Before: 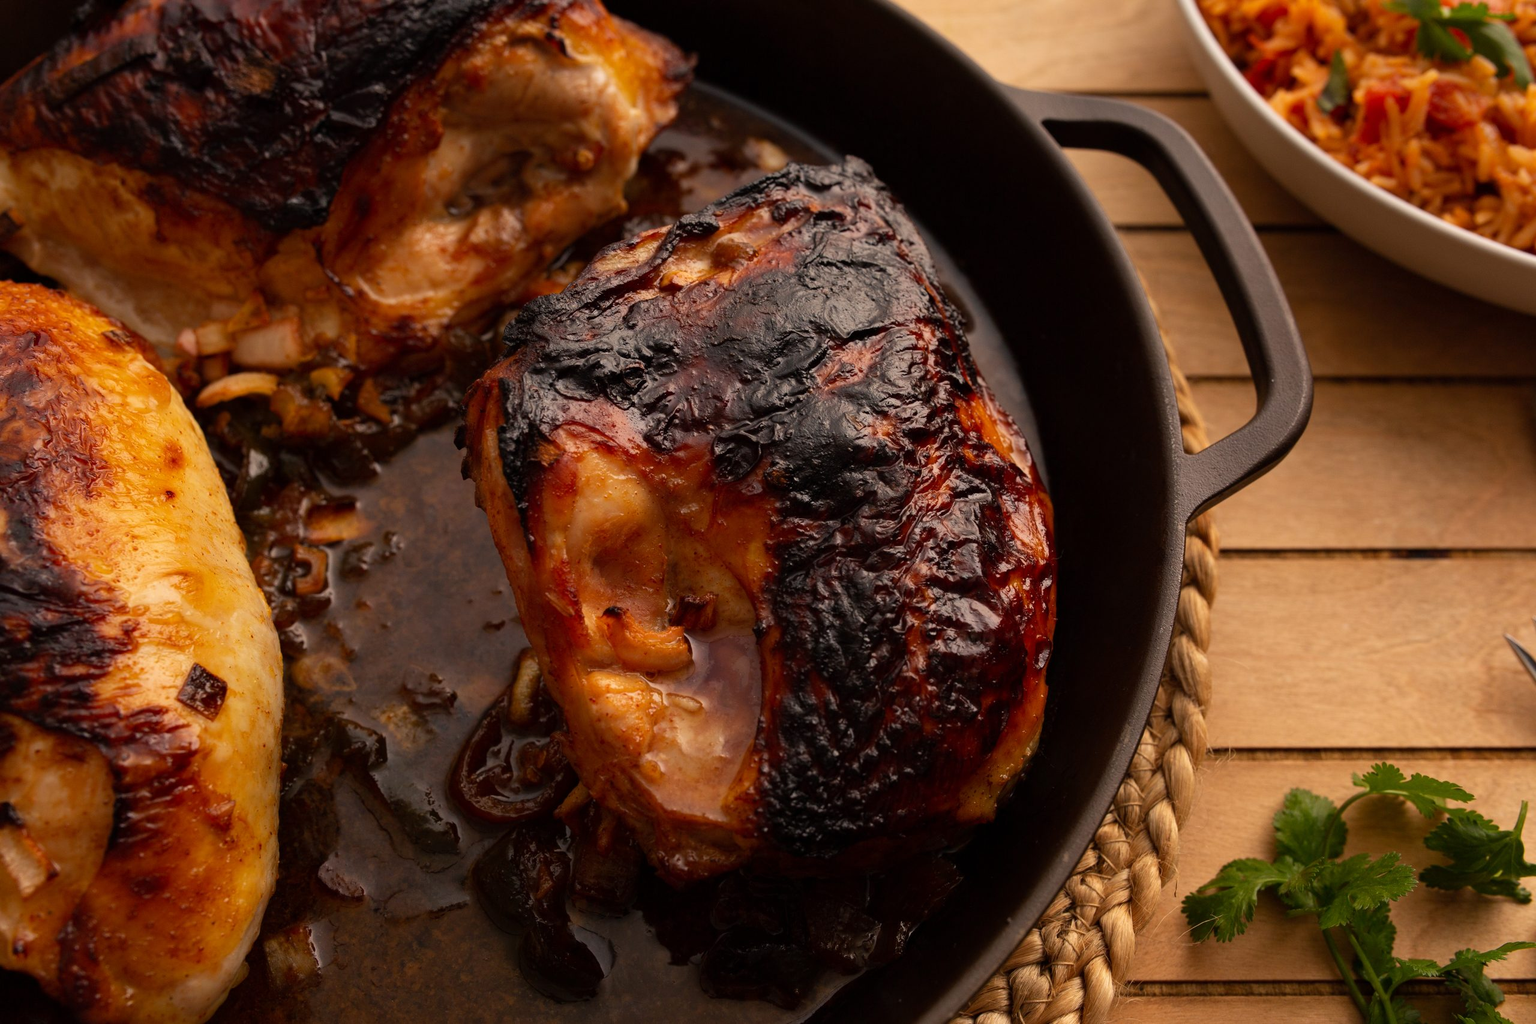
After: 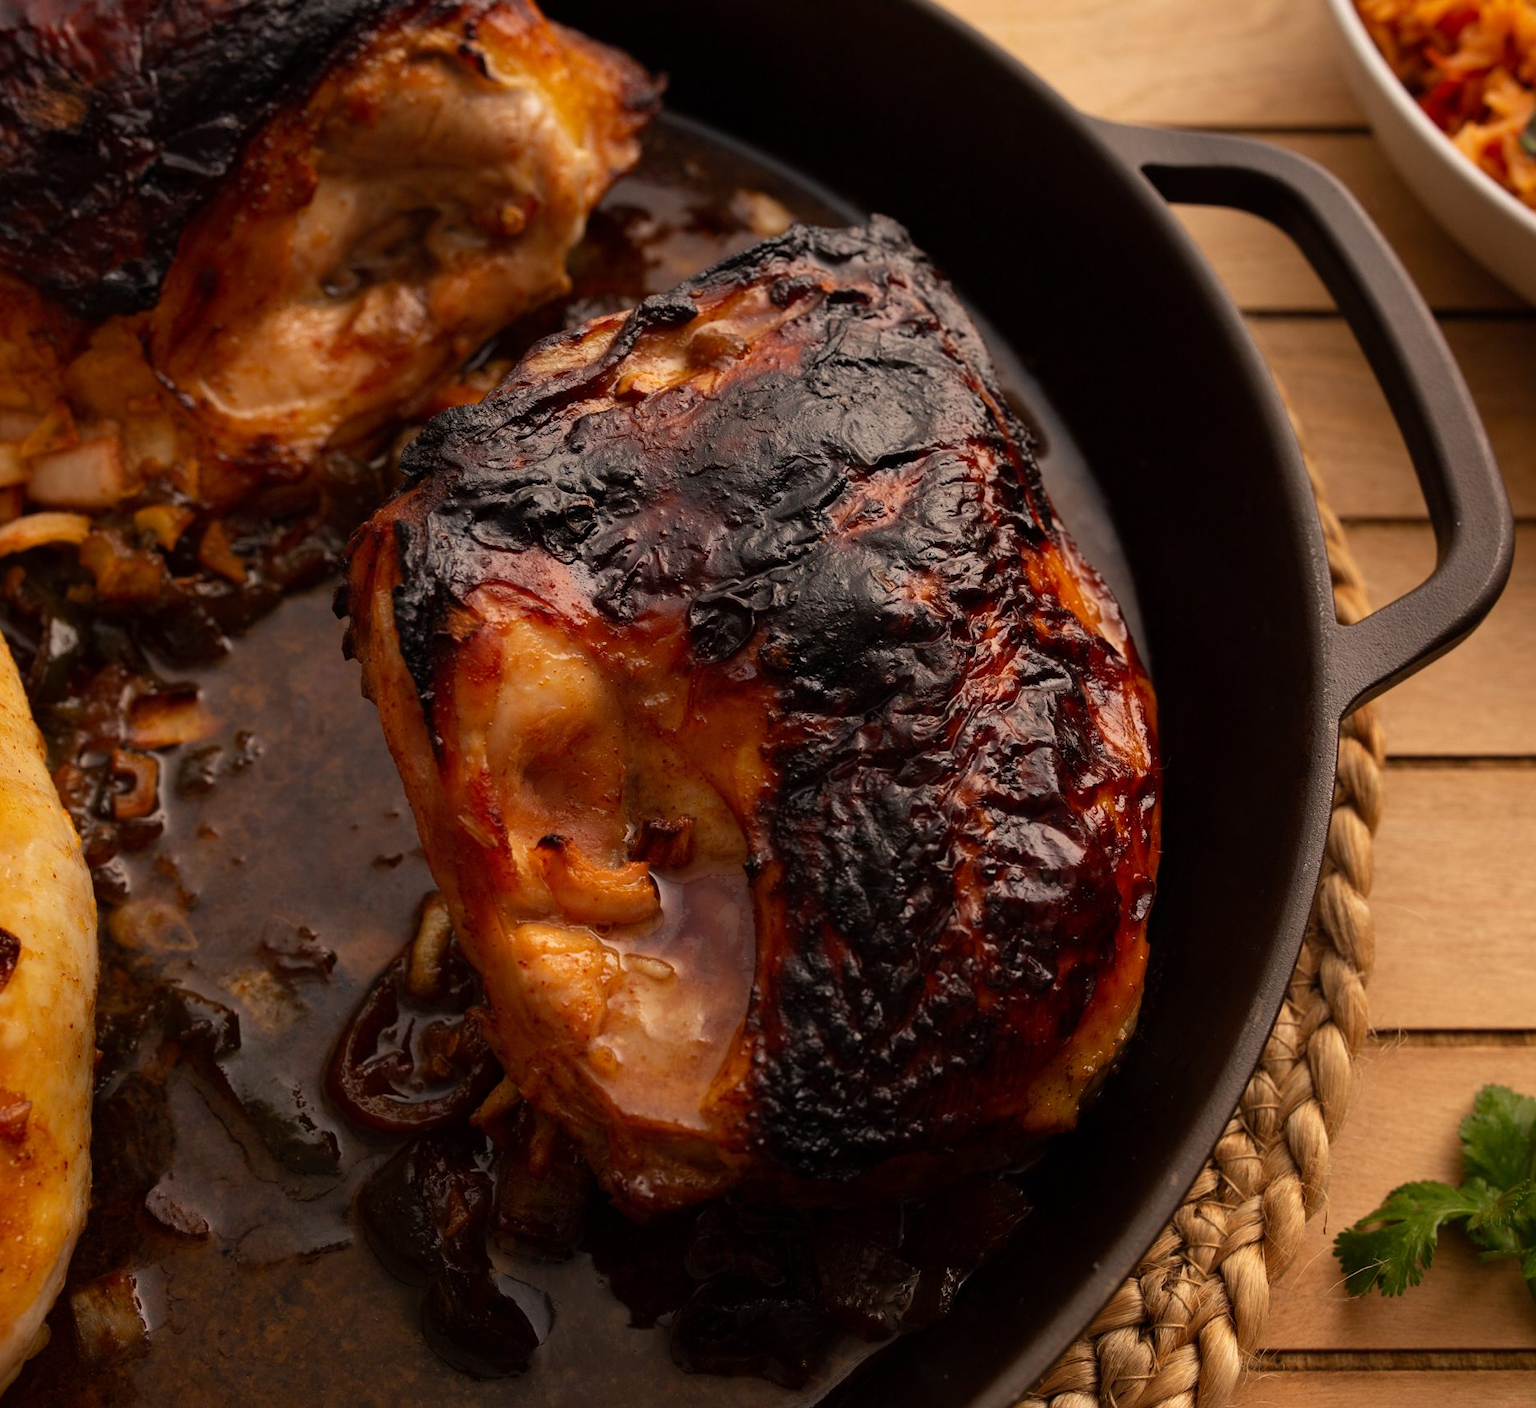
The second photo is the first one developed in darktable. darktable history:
crop: left 13.858%, right 13.437%
